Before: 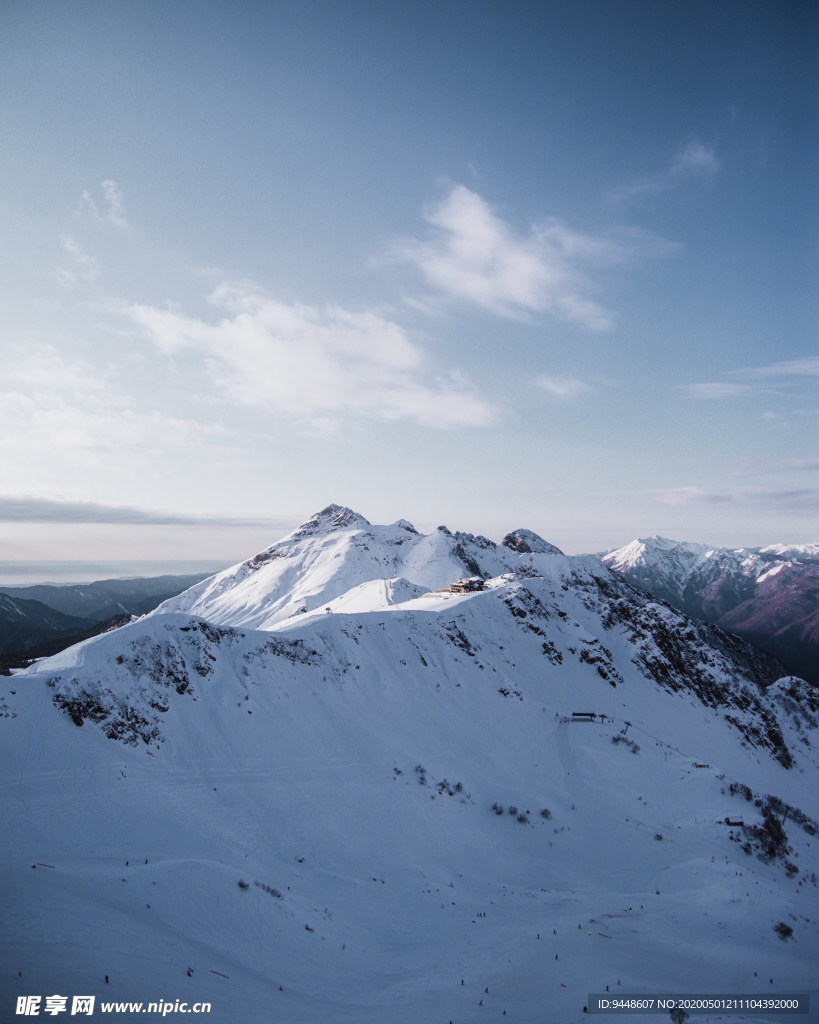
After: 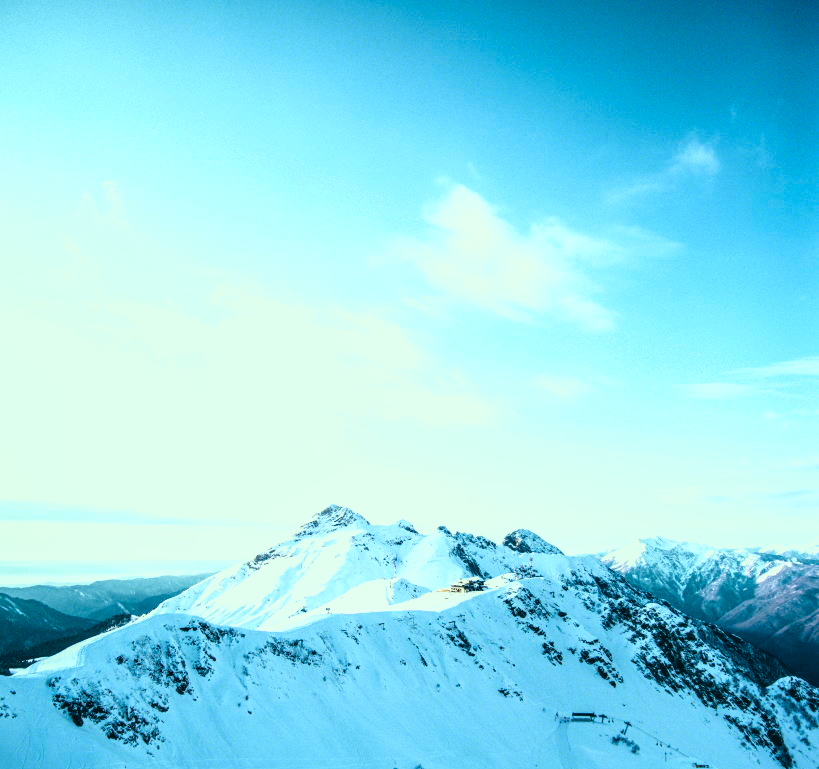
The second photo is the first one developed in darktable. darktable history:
color correction: highlights a* -19.91, highlights b* 9.8, shadows a* -20.6, shadows b* -10.3
contrast brightness saturation: contrast 0.2, brightness 0.169, saturation 0.225
local contrast: on, module defaults
exposure: black level correction 0, exposure 1.001 EV, compensate exposure bias true, compensate highlight preservation false
crop: bottom 24.841%
filmic rgb: black relative exposure -12.02 EV, white relative exposure 2.81 EV, target black luminance 0%, hardness 8.06, latitude 70.22%, contrast 1.137, highlights saturation mix 10.33%, shadows ↔ highlights balance -0.386%, color science v6 (2022)
contrast equalizer: y [[0.6 ×6], [0.55 ×6], [0 ×6], [0 ×6], [0 ×6]], mix 0.195
